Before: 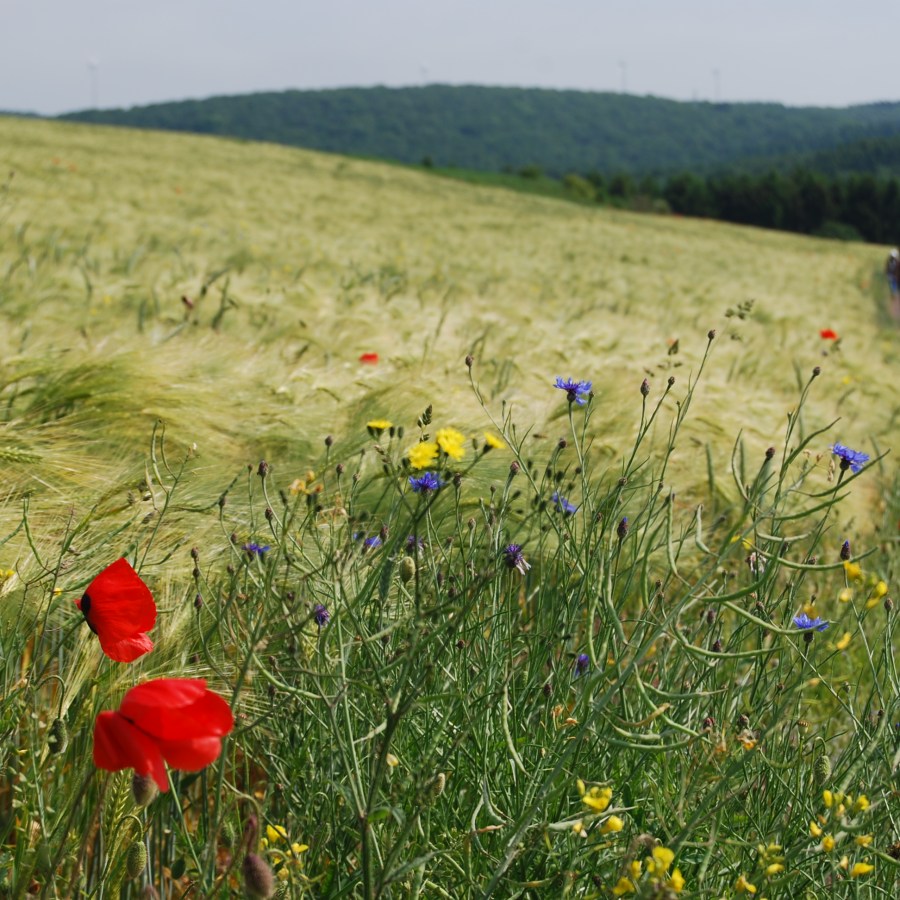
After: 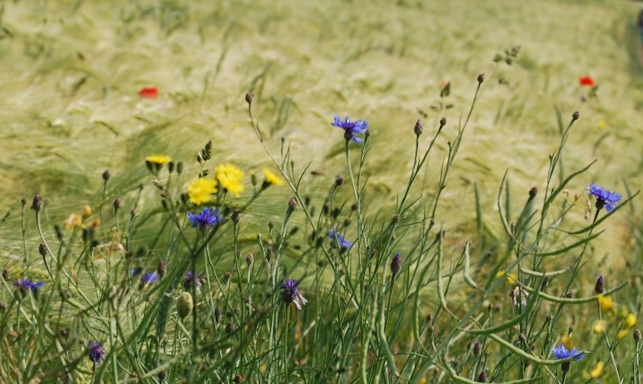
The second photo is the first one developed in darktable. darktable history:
rotate and perspective: rotation 0.679°, lens shift (horizontal) 0.136, crop left 0.009, crop right 0.991, crop top 0.078, crop bottom 0.95
crop and rotate: left 27.938%, top 27.046%, bottom 27.046%
